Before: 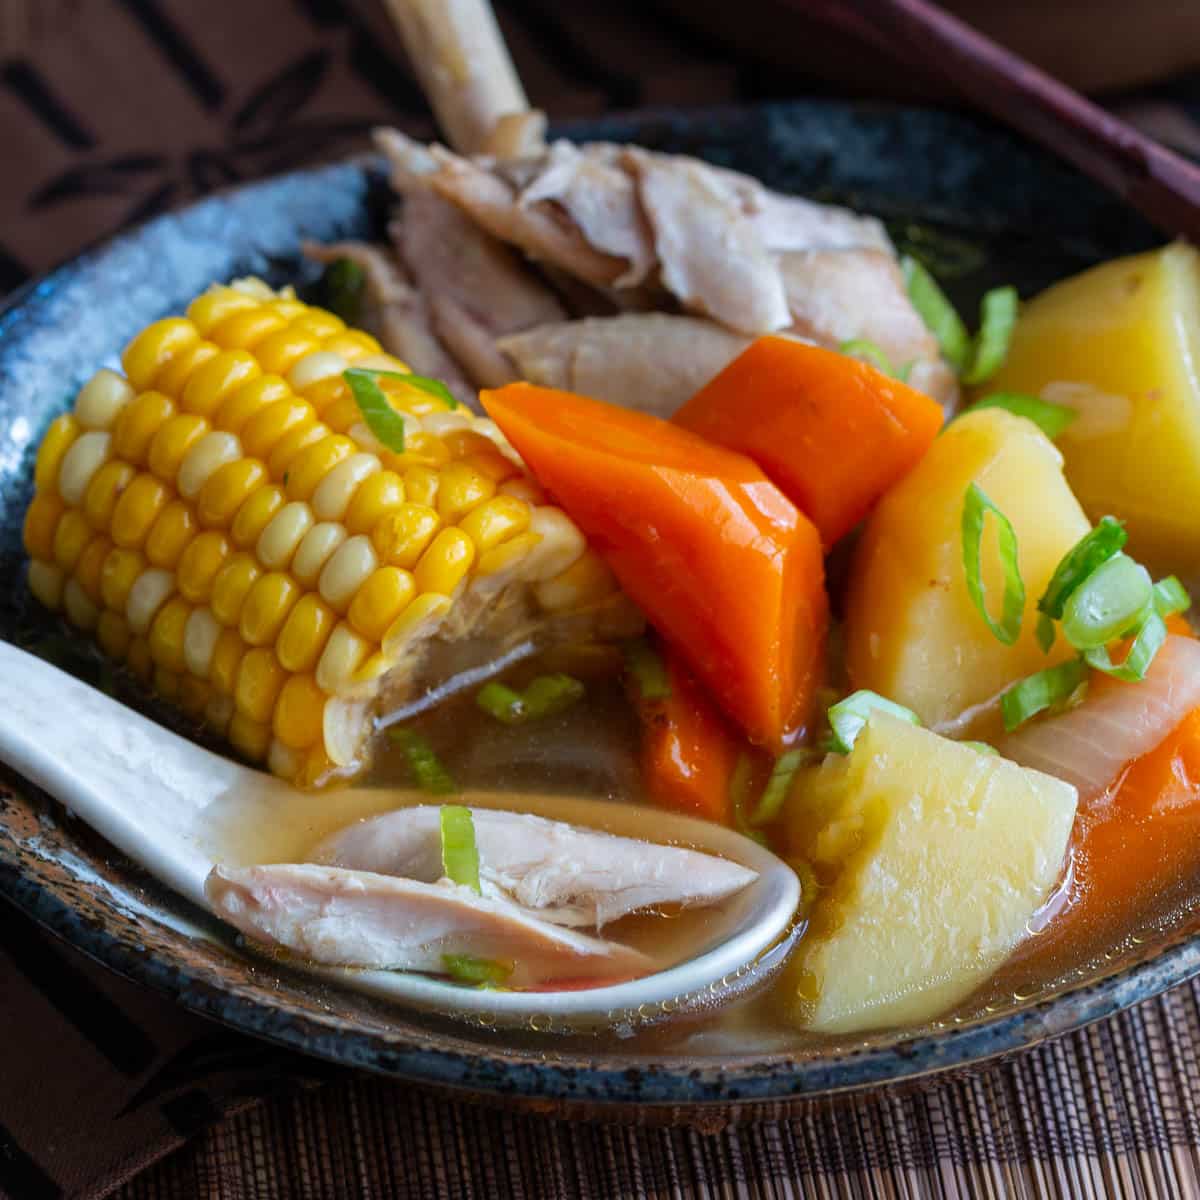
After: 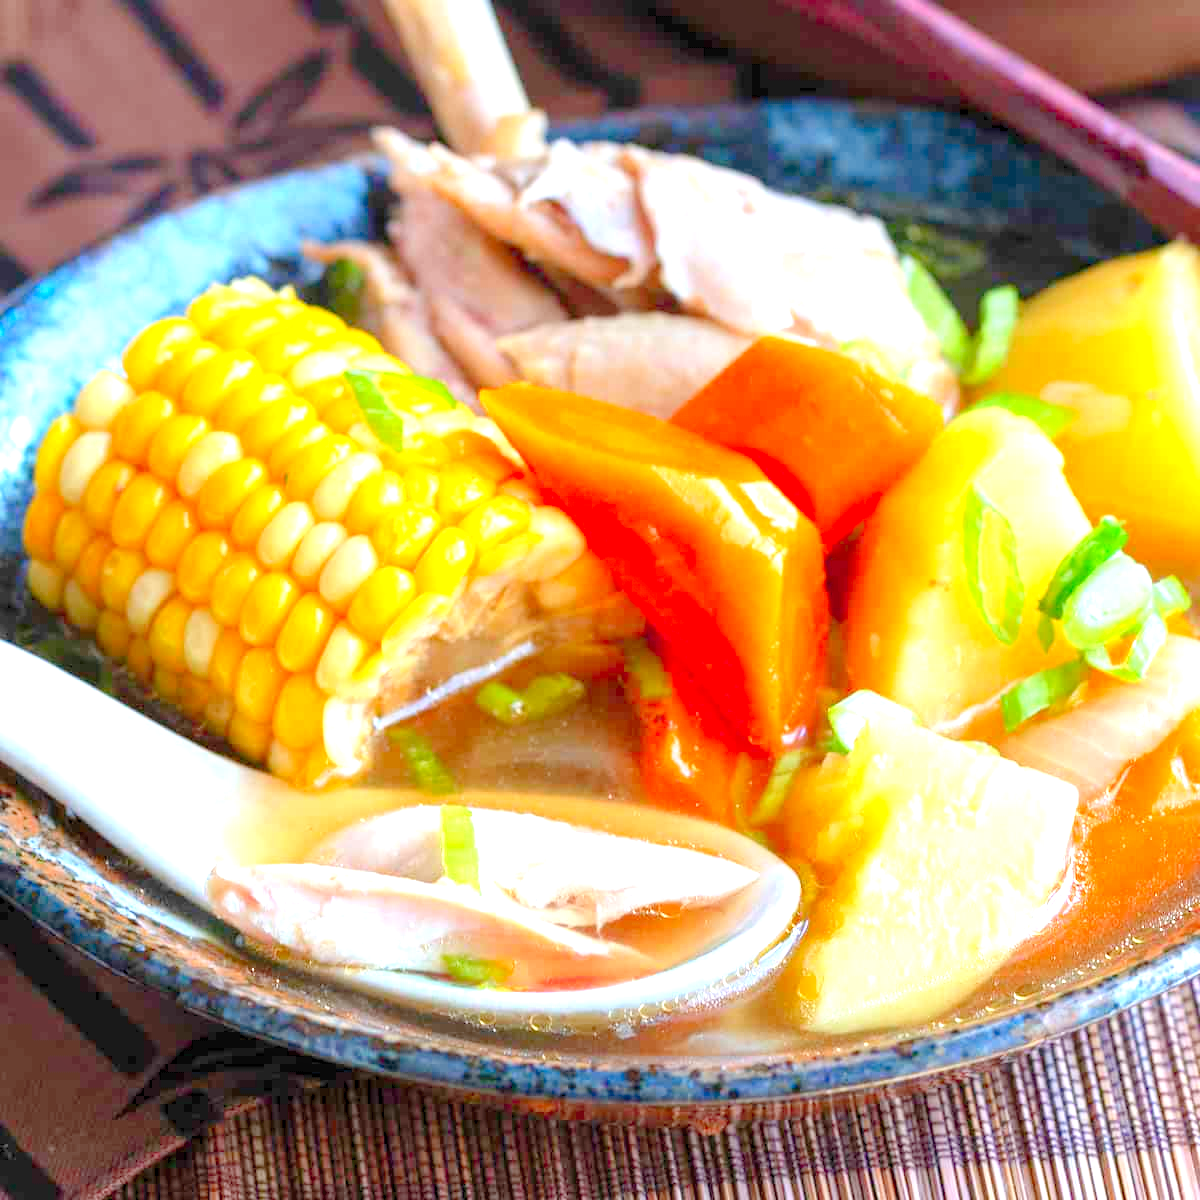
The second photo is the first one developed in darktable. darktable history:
exposure: black level correction 0, exposure 0.9 EV, compensate highlight preservation false
levels: levels [0.008, 0.318, 0.836]
local contrast: mode bilateral grid, contrast 15, coarseness 36, detail 105%, midtone range 0.2
